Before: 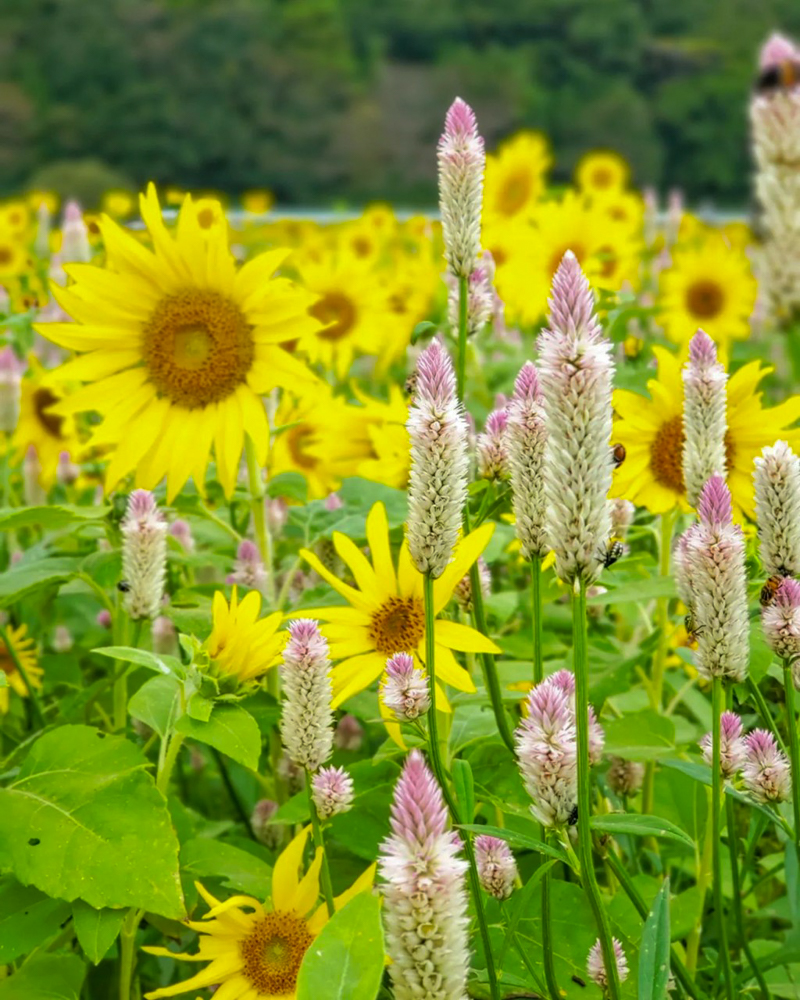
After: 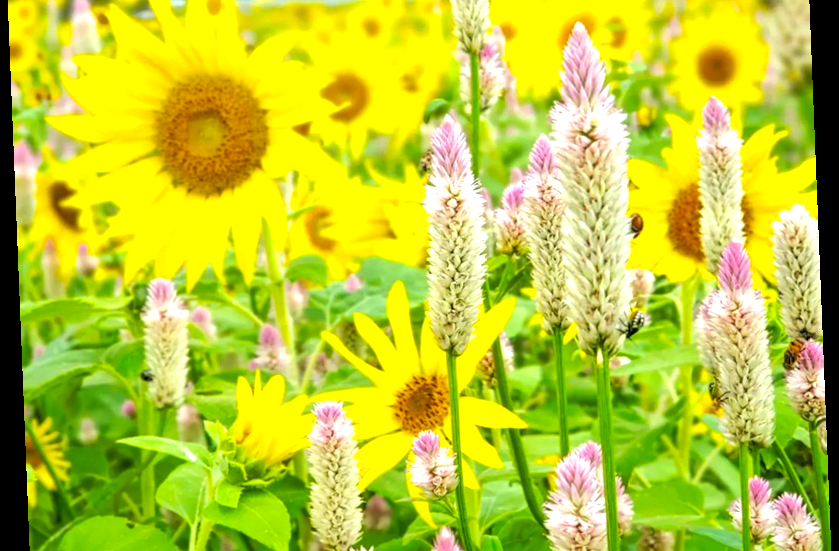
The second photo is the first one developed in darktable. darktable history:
color correction: saturation 1.1
crop and rotate: top 23.043%, bottom 23.437%
rotate and perspective: rotation -2.29°, automatic cropping off
exposure: exposure 0.7 EV, compensate highlight preservation false
tone equalizer: on, module defaults
